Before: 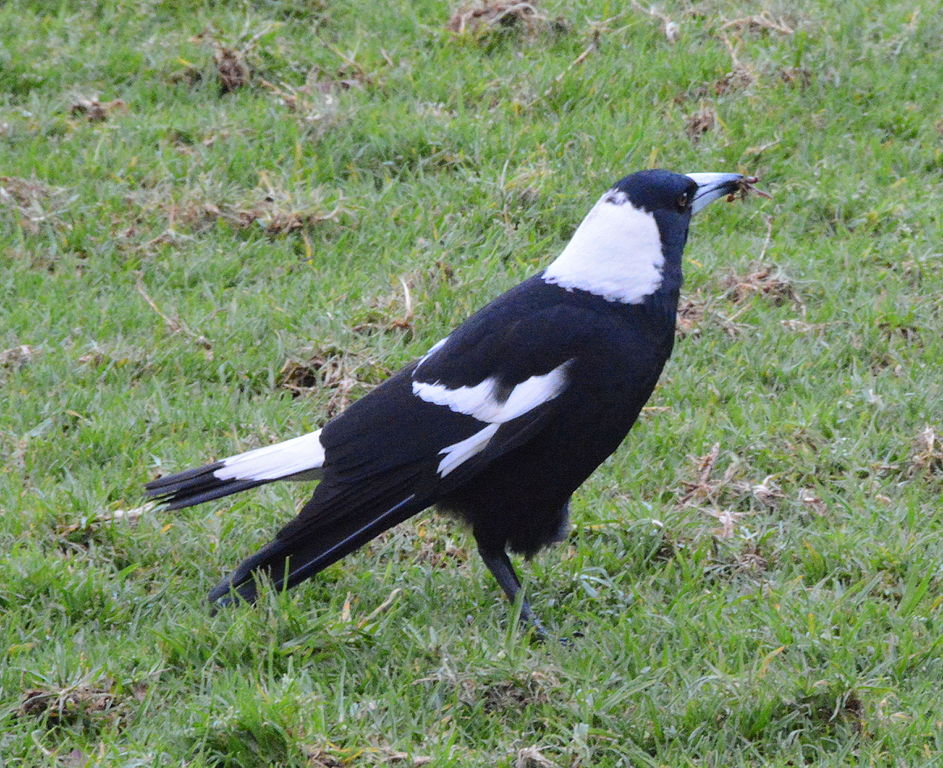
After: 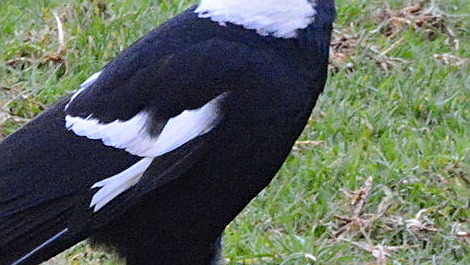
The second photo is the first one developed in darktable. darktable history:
sharpen: on, module defaults
crop: left 36.869%, top 34.661%, right 13.214%, bottom 30.729%
haze removal: compatibility mode true, adaptive false
shadows and highlights: soften with gaussian
